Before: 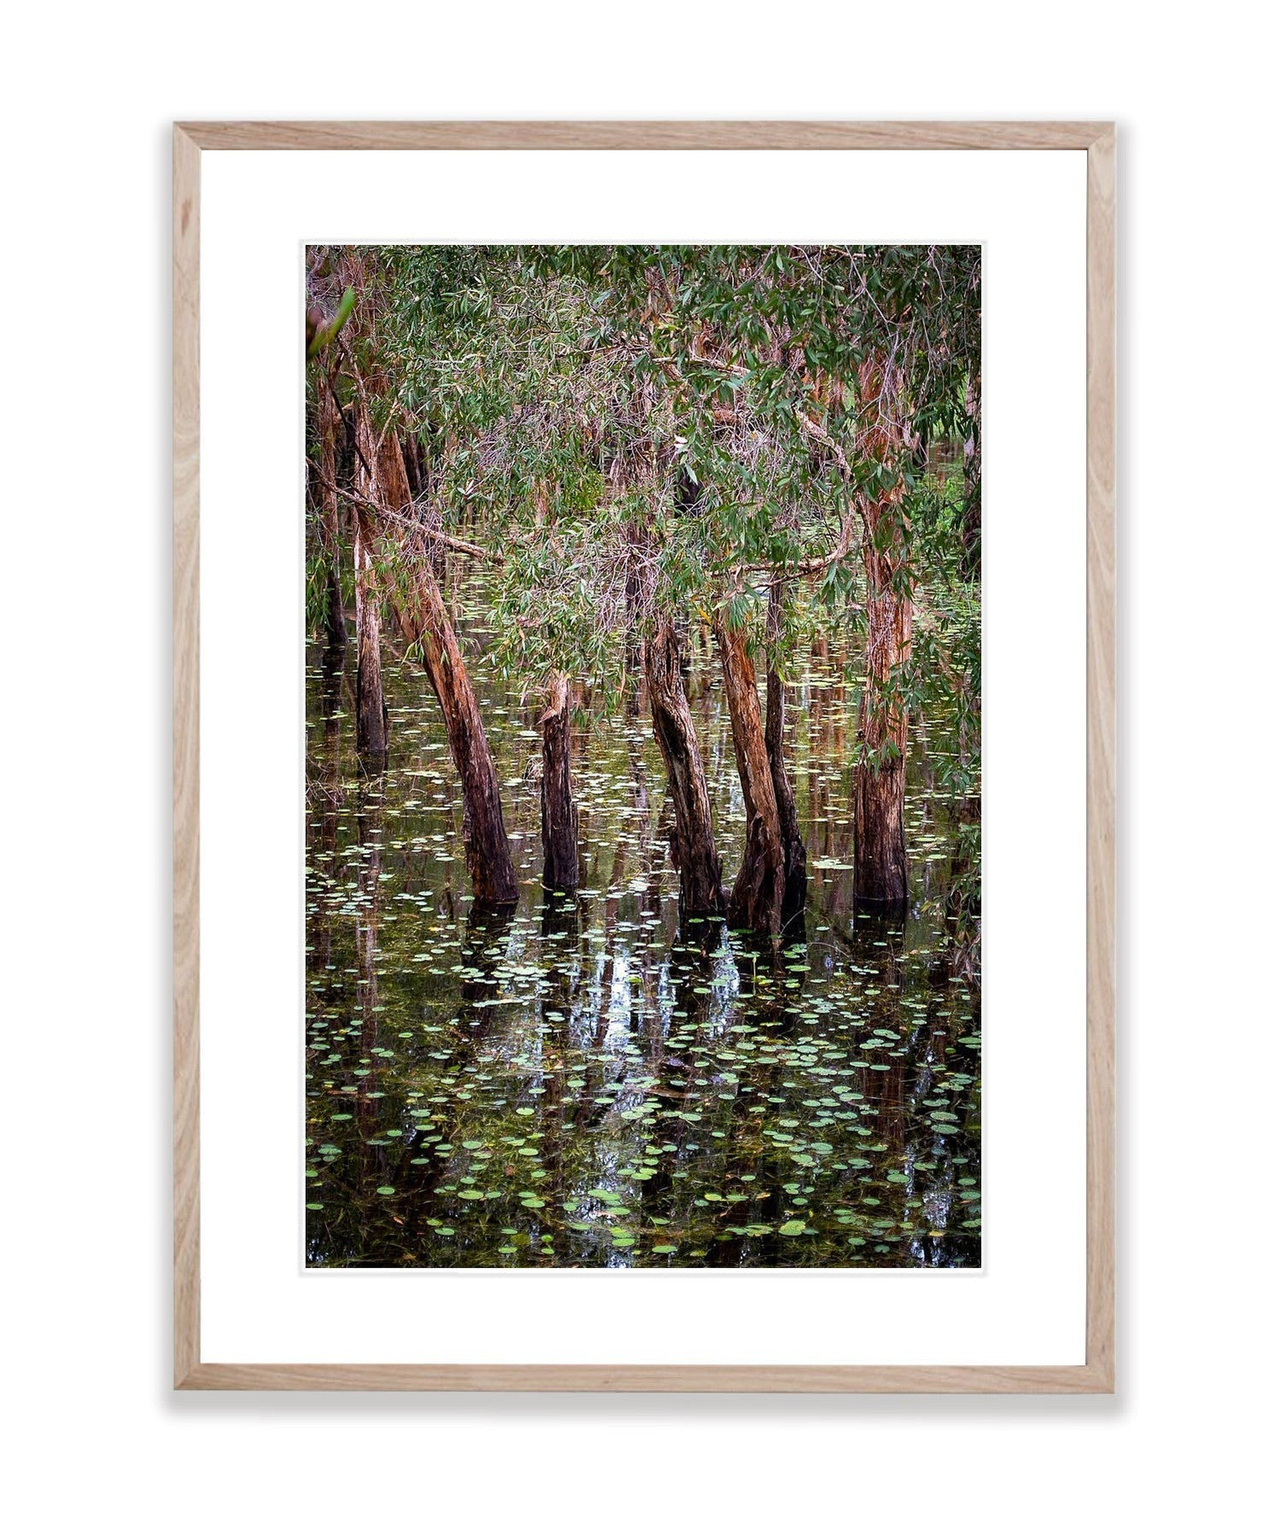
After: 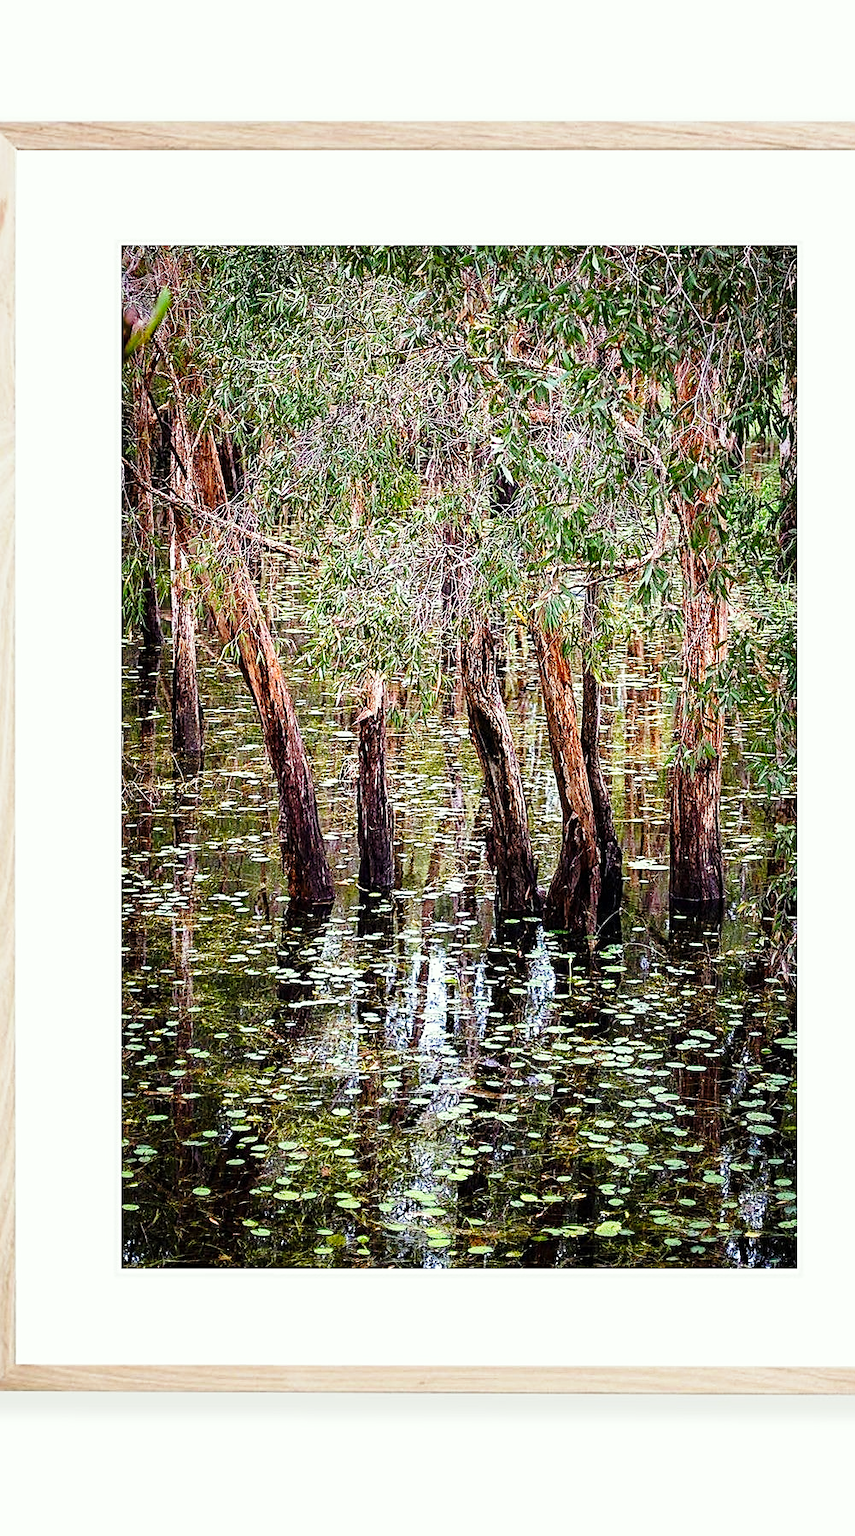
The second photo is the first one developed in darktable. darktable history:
sharpen: on, module defaults
crop and rotate: left 14.46%, right 18.635%
base curve: curves: ch0 [(0, 0) (0.028, 0.03) (0.121, 0.232) (0.46, 0.748) (0.859, 0.968) (1, 1)], preserve colors none
color correction: highlights a* -2.51, highlights b* 2.28
